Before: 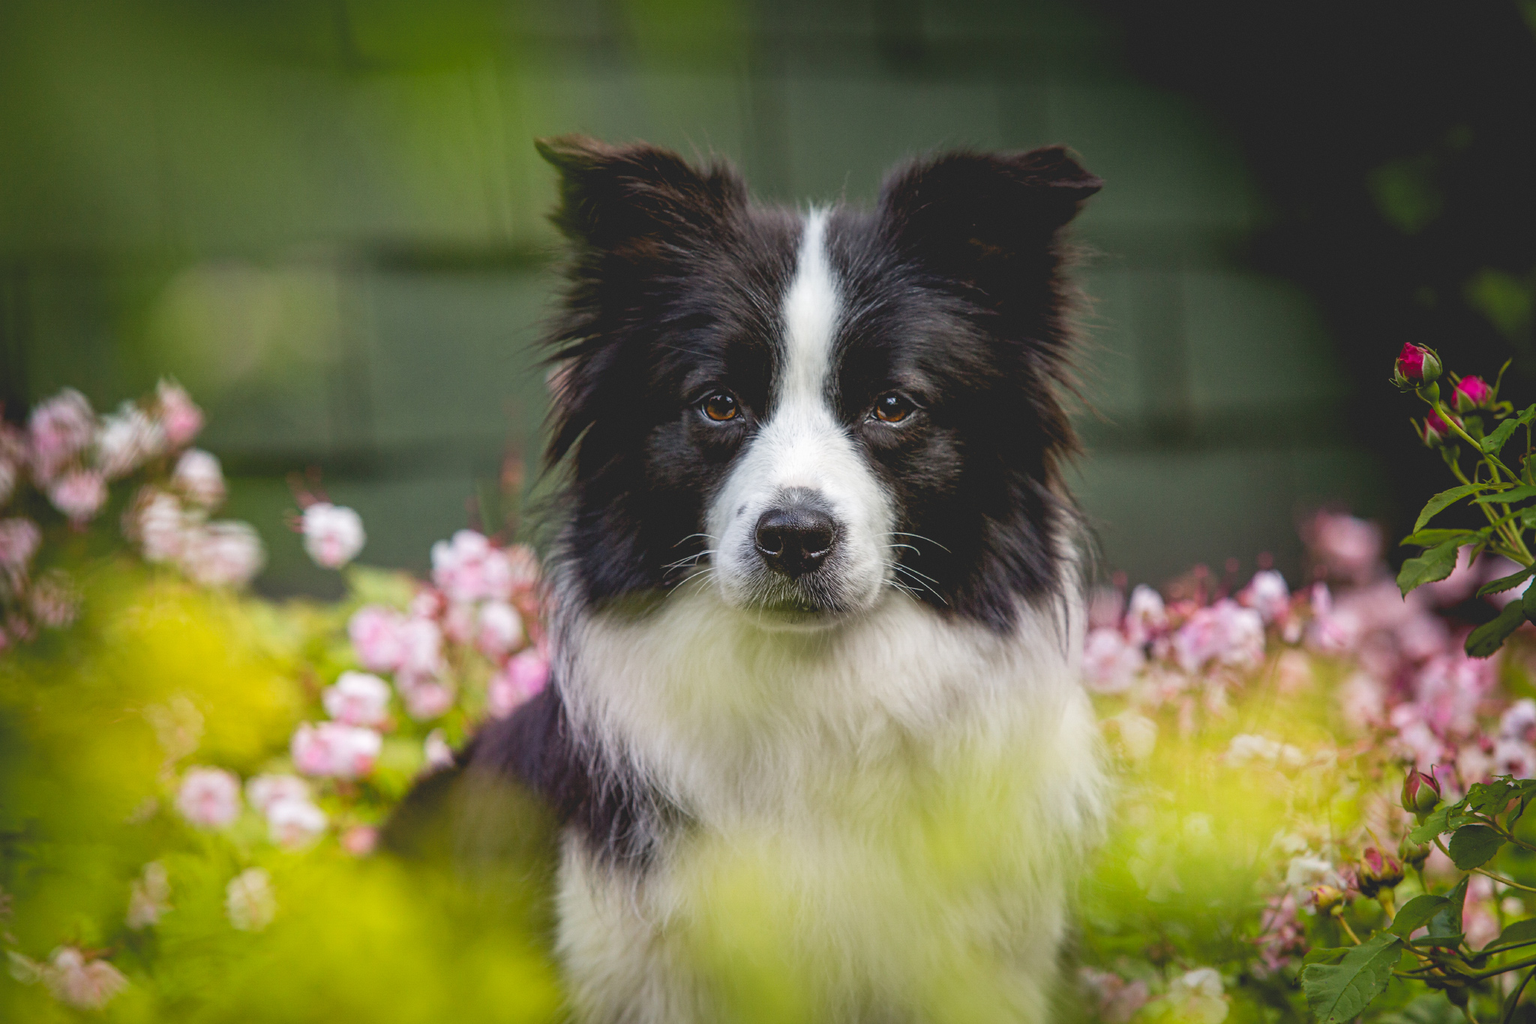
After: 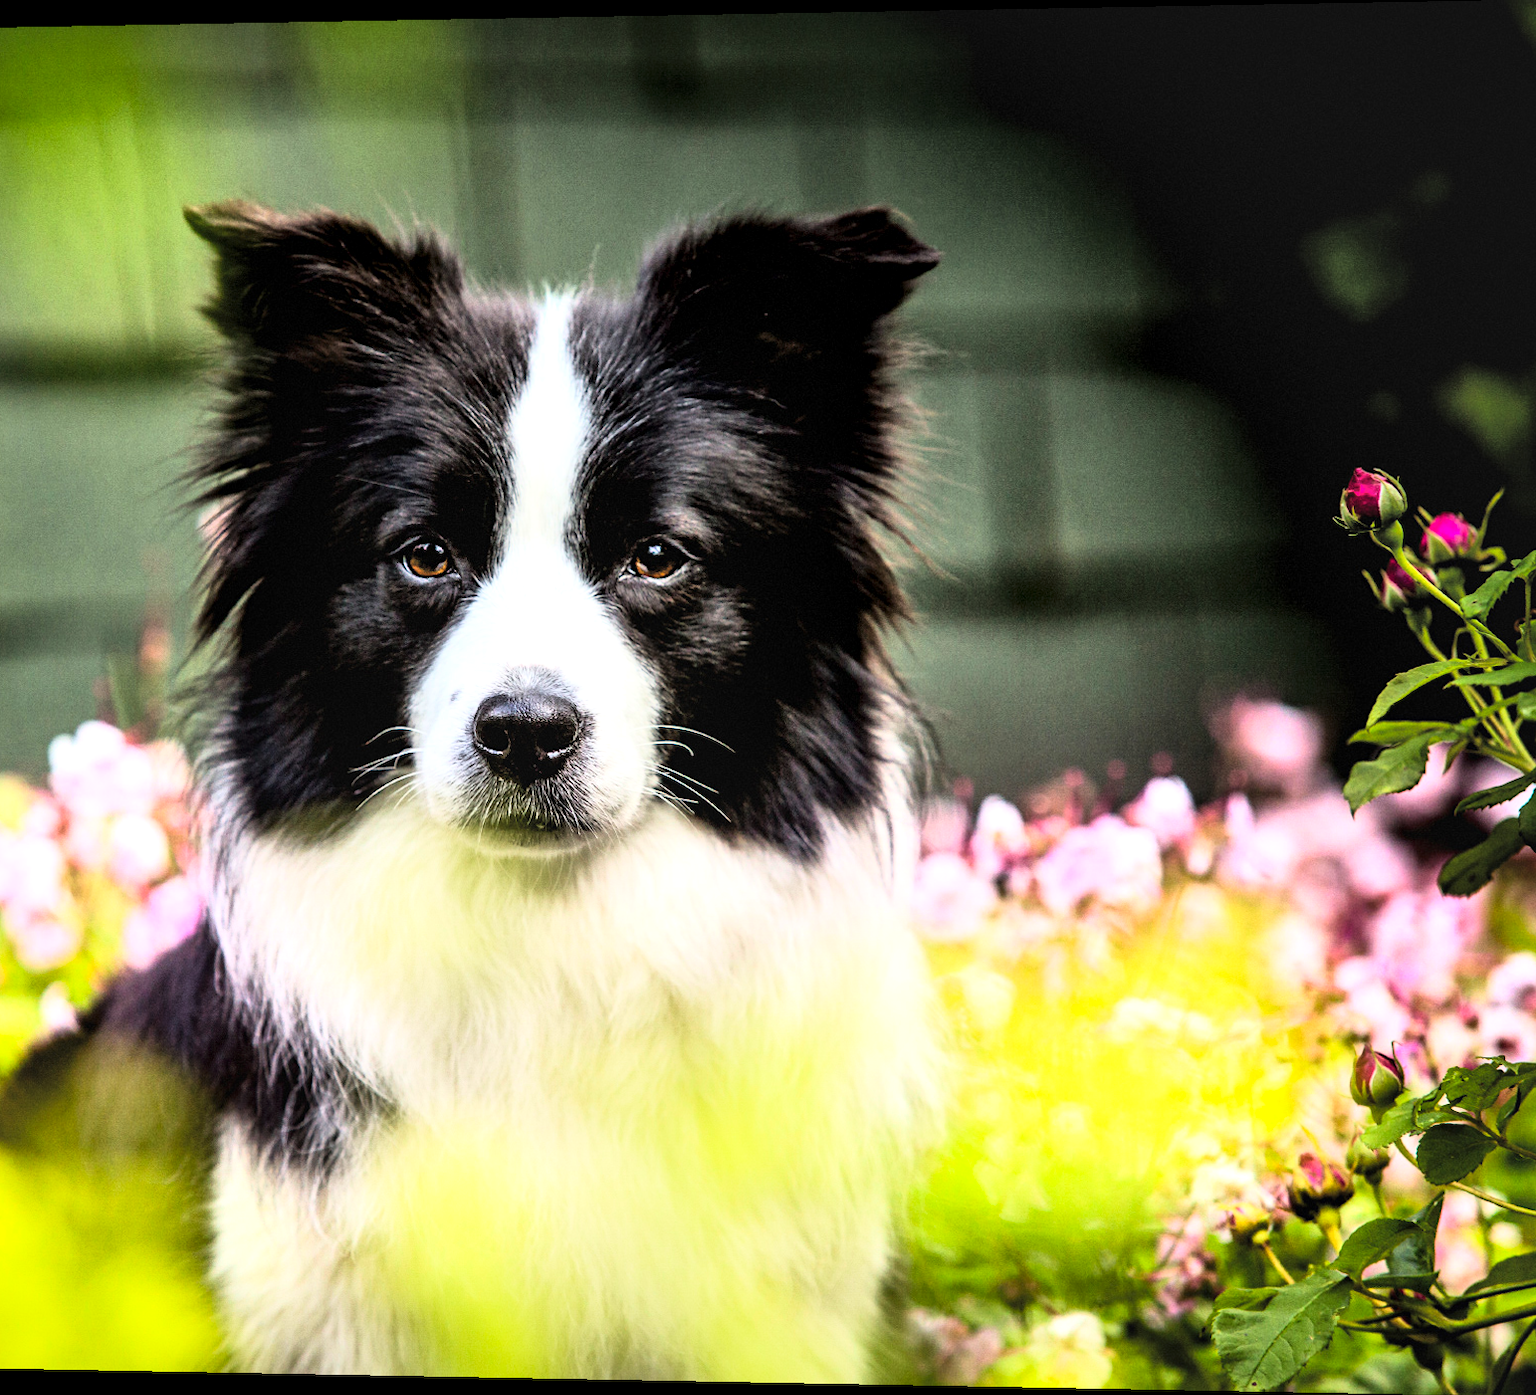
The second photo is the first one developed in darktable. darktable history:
crop and rotate: left 24.6%
rotate and perspective: lens shift (horizontal) -0.055, automatic cropping off
local contrast: mode bilateral grid, contrast 100, coarseness 100, detail 165%, midtone range 0.2
rgb curve: curves: ch0 [(0, 0) (0.21, 0.15) (0.24, 0.21) (0.5, 0.75) (0.75, 0.96) (0.89, 0.99) (1, 1)]; ch1 [(0, 0.02) (0.21, 0.13) (0.25, 0.2) (0.5, 0.67) (0.75, 0.9) (0.89, 0.97) (1, 1)]; ch2 [(0, 0.02) (0.21, 0.13) (0.25, 0.2) (0.5, 0.67) (0.75, 0.9) (0.89, 0.97) (1, 1)], compensate middle gray true
color contrast: green-magenta contrast 1.1, blue-yellow contrast 1.1, unbound 0
